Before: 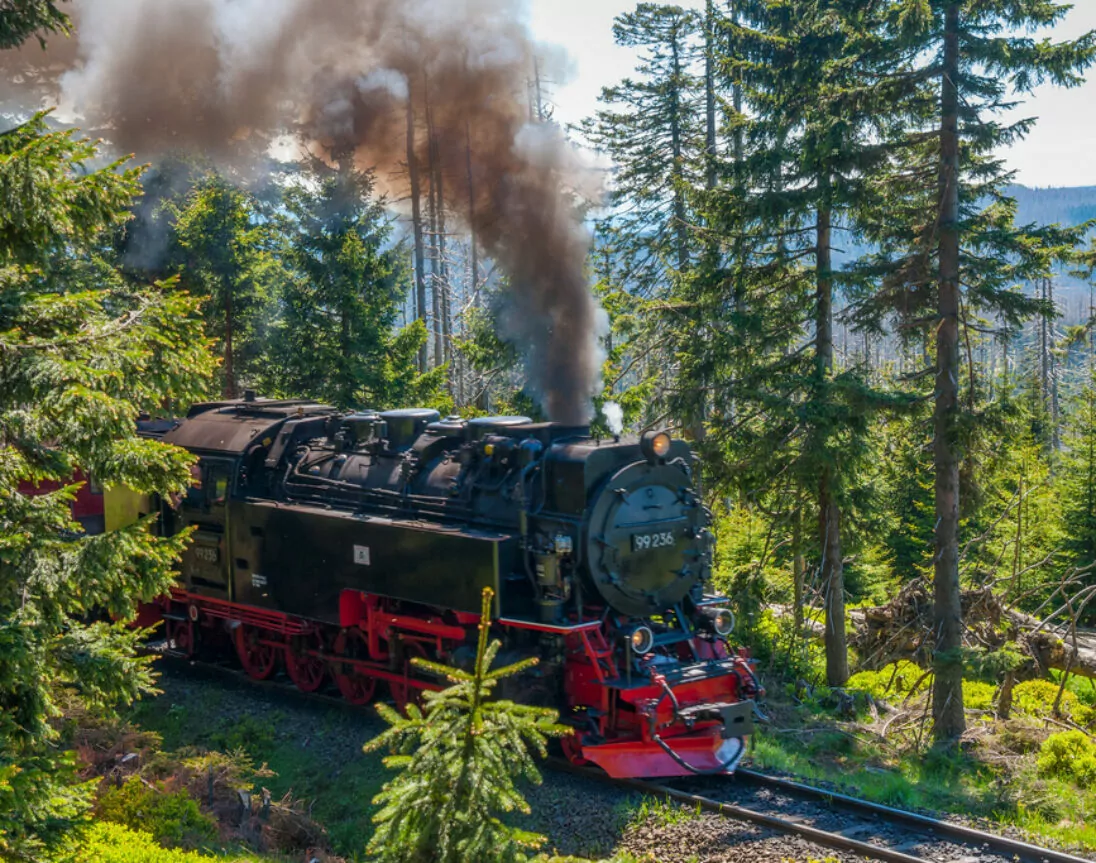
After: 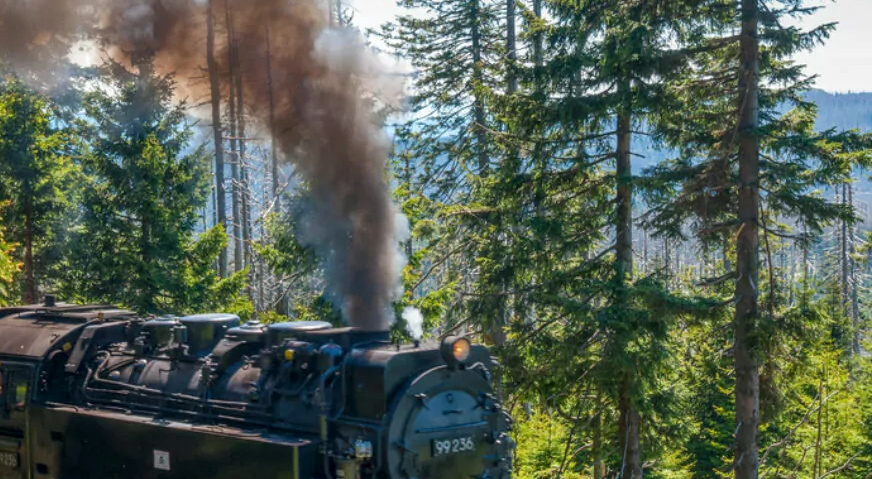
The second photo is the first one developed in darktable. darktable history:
local contrast: highlights 103%, shadows 101%, detail 120%, midtone range 0.2
crop: left 18.271%, top 11.077%, right 2.144%, bottom 33.375%
